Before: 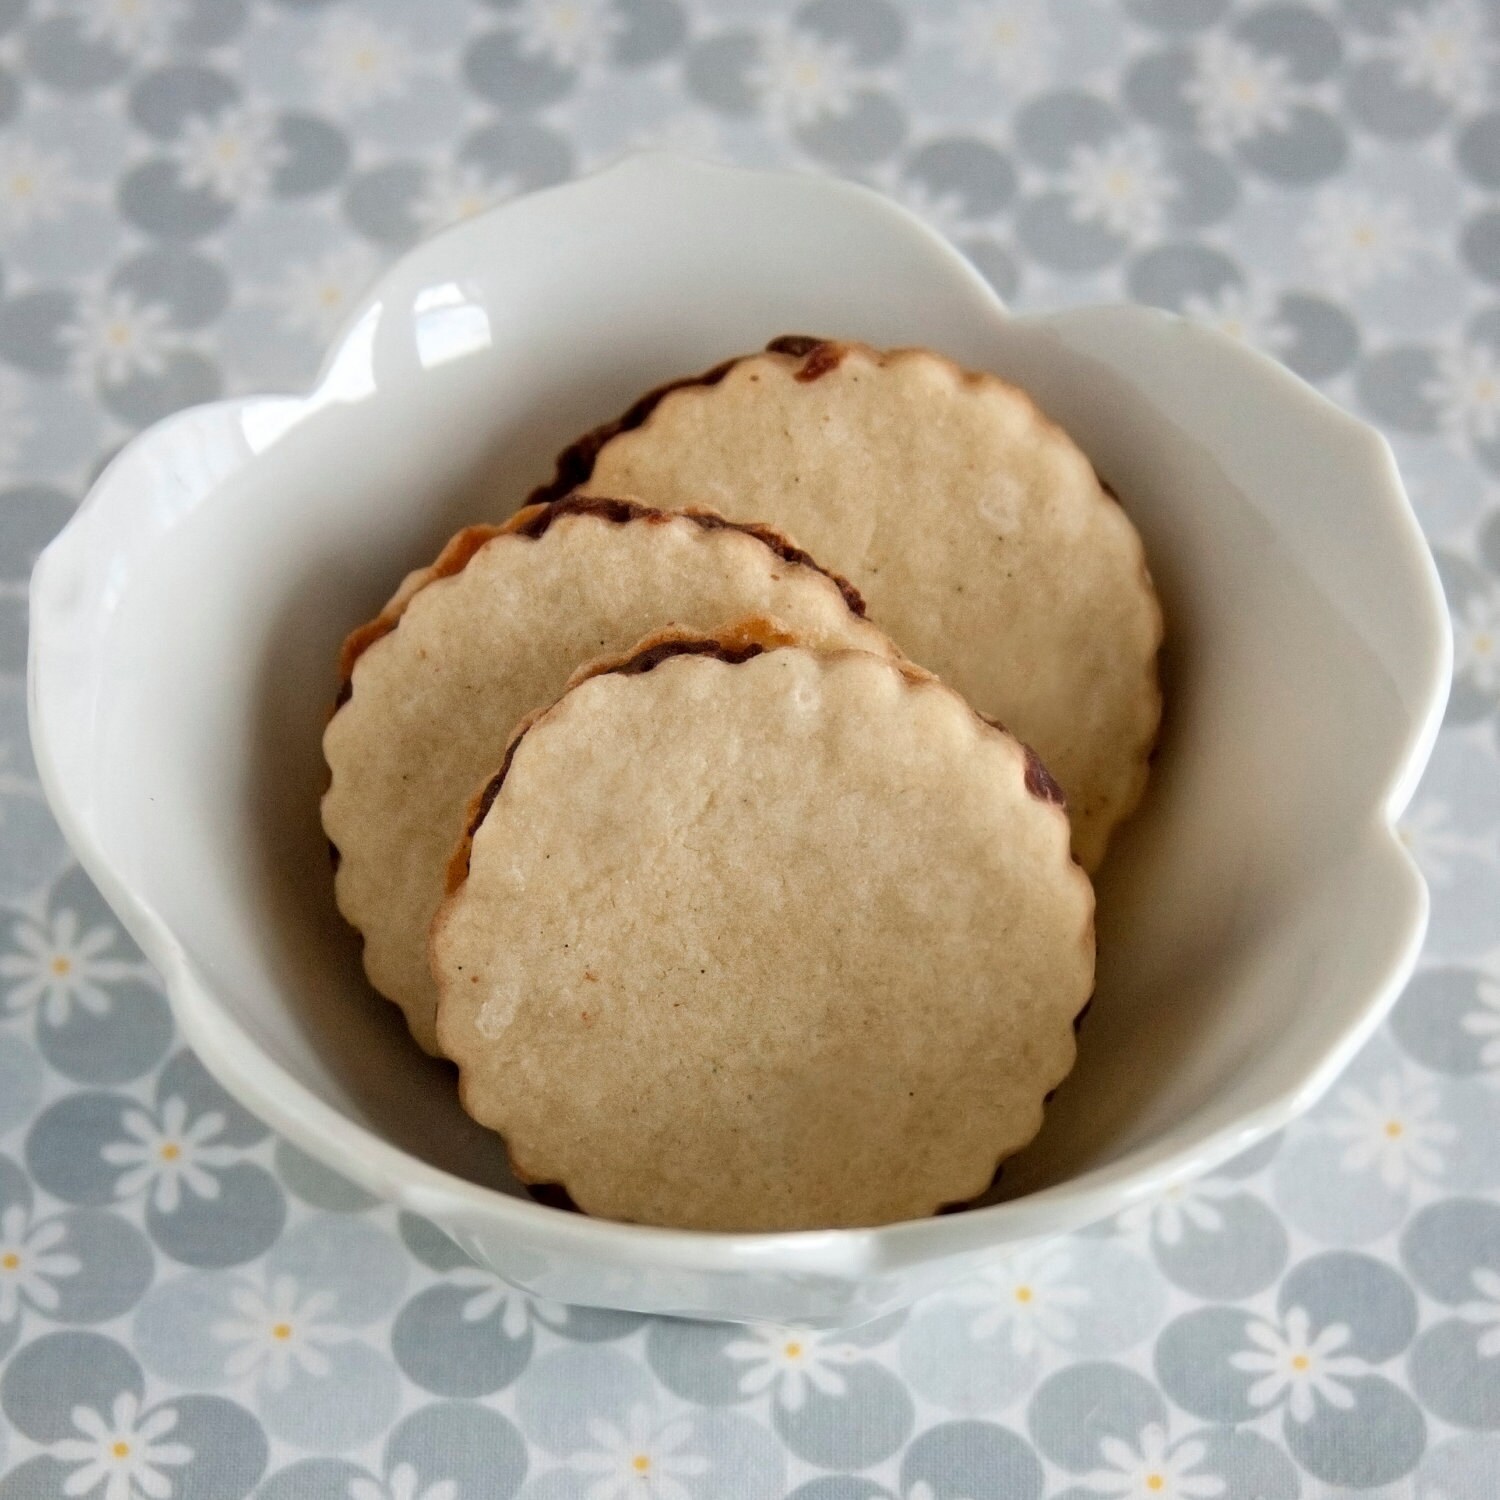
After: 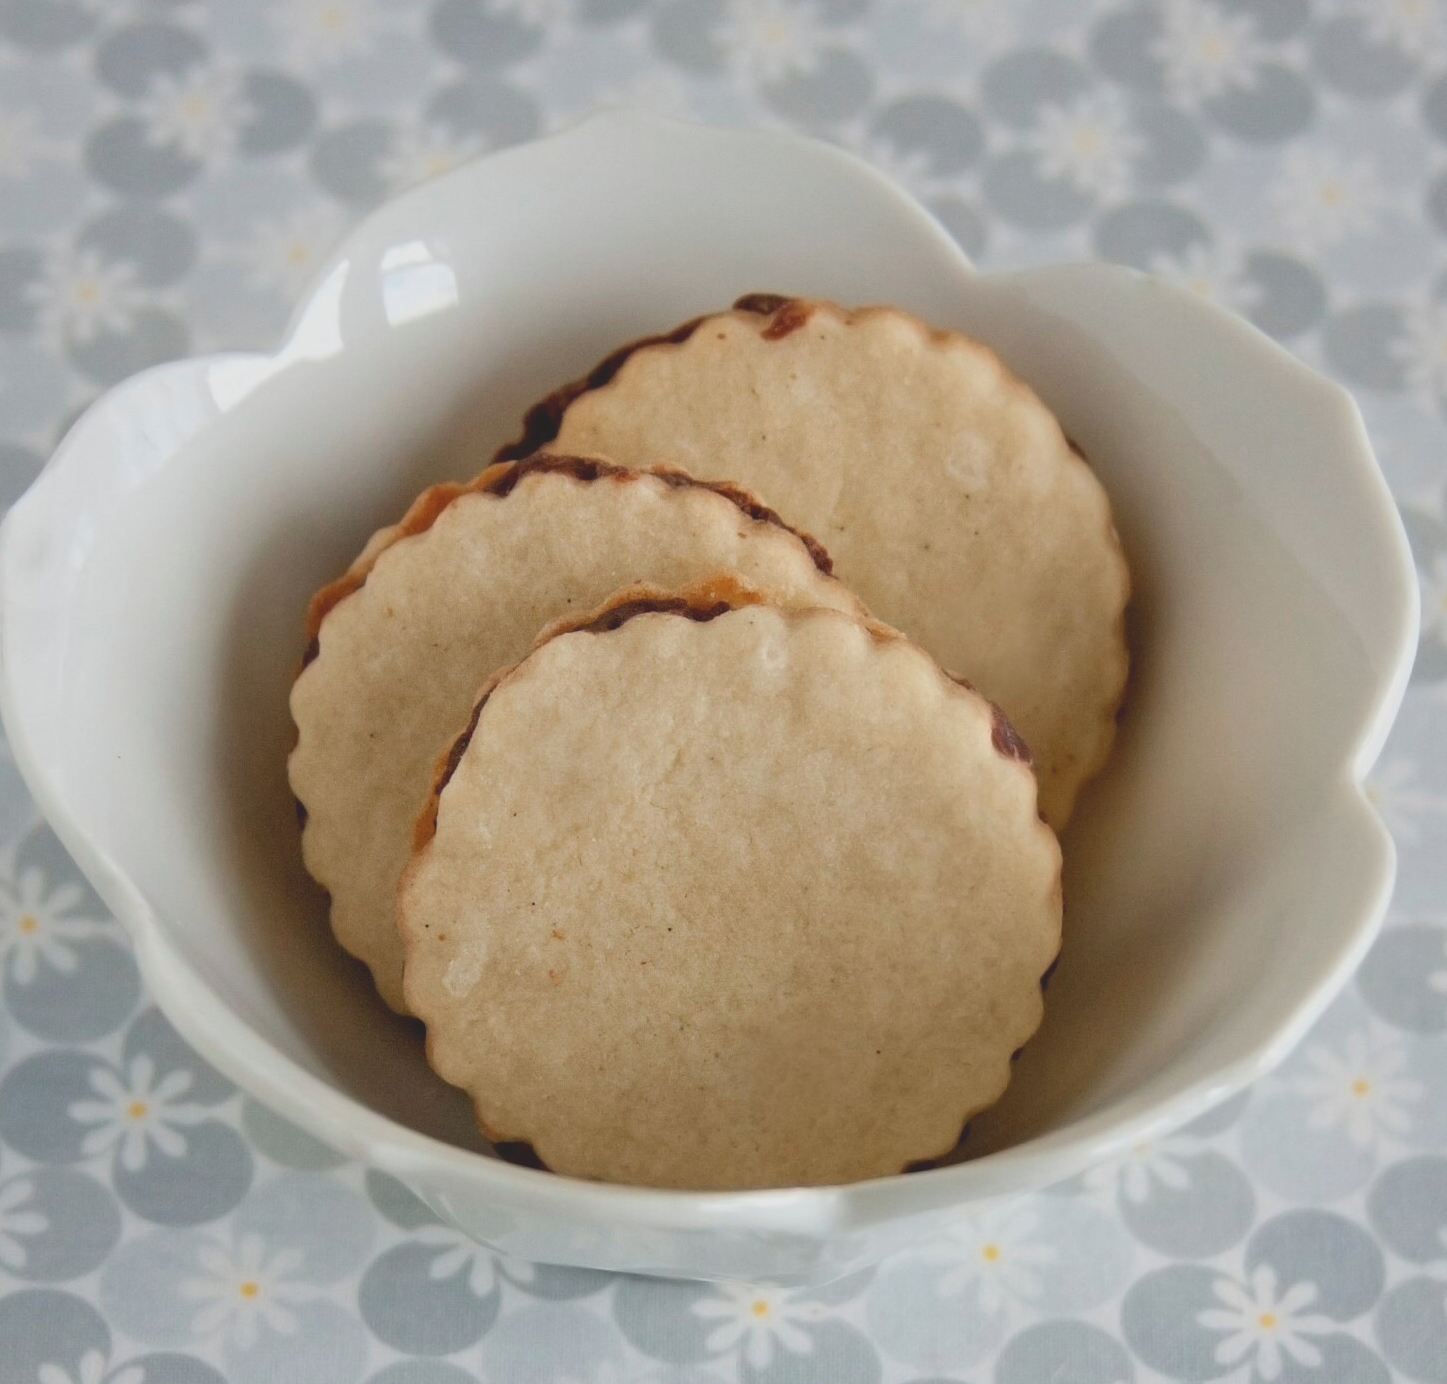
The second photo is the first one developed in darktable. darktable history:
local contrast: highlights 68%, shadows 65%, detail 83%, midtone range 0.326
contrast brightness saturation: contrast -0.098, saturation -0.103
crop: left 2.242%, top 2.824%, right 1.24%, bottom 4.862%
